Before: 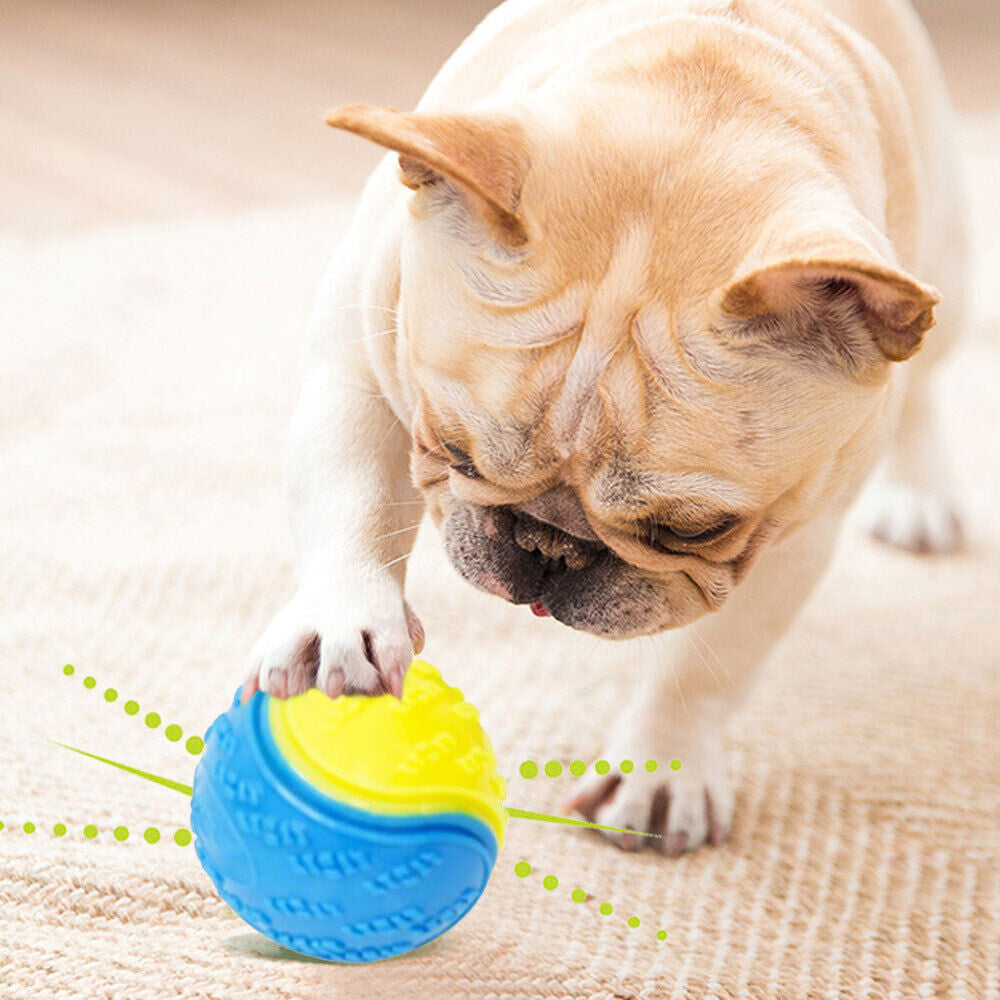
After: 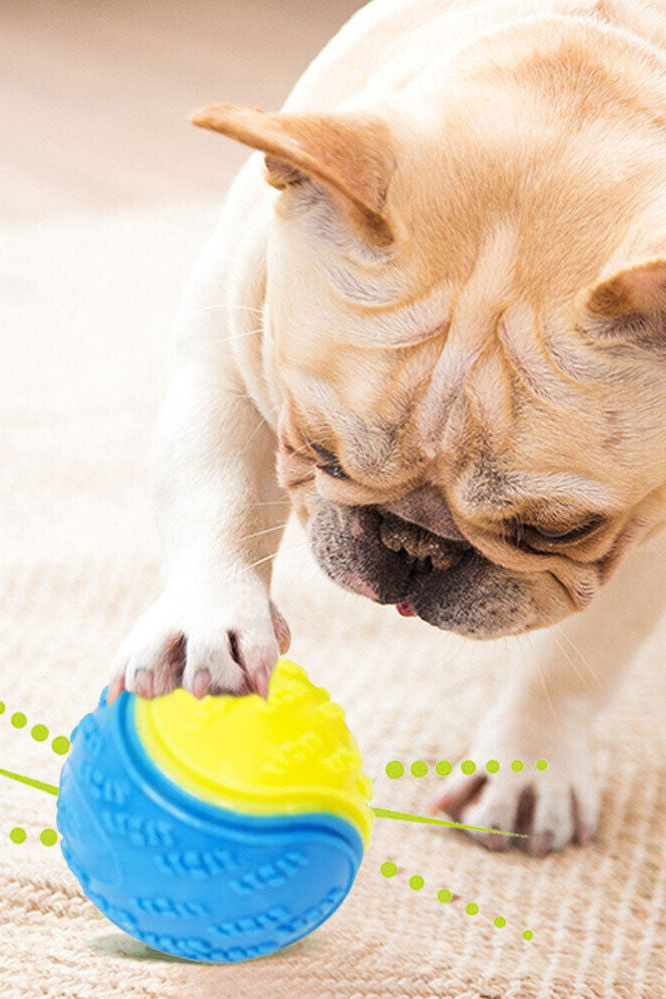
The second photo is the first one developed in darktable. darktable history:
crop and rotate: left 13.43%, right 19.929%
